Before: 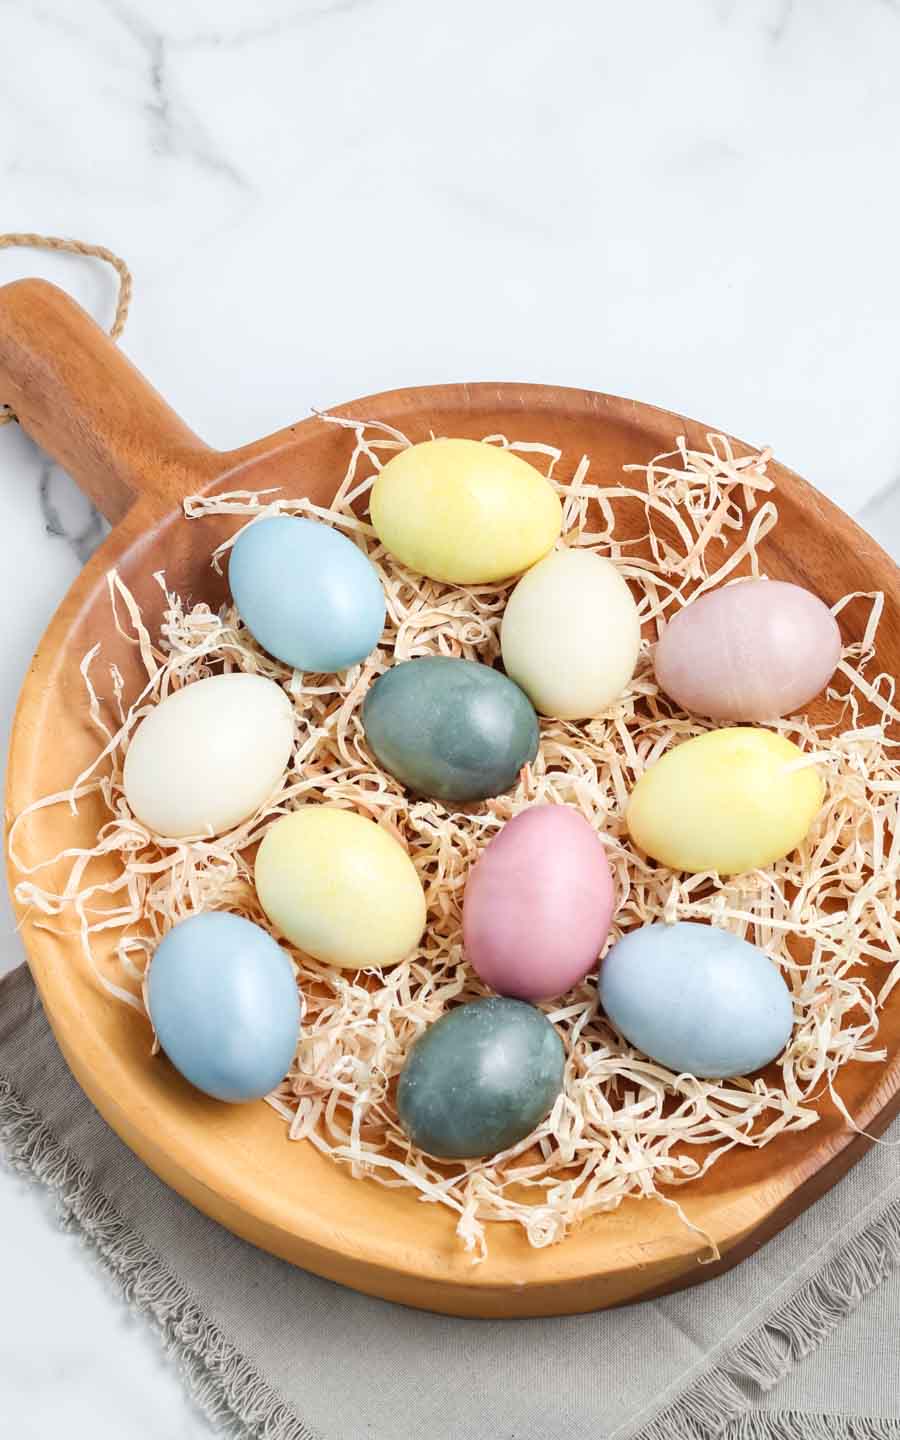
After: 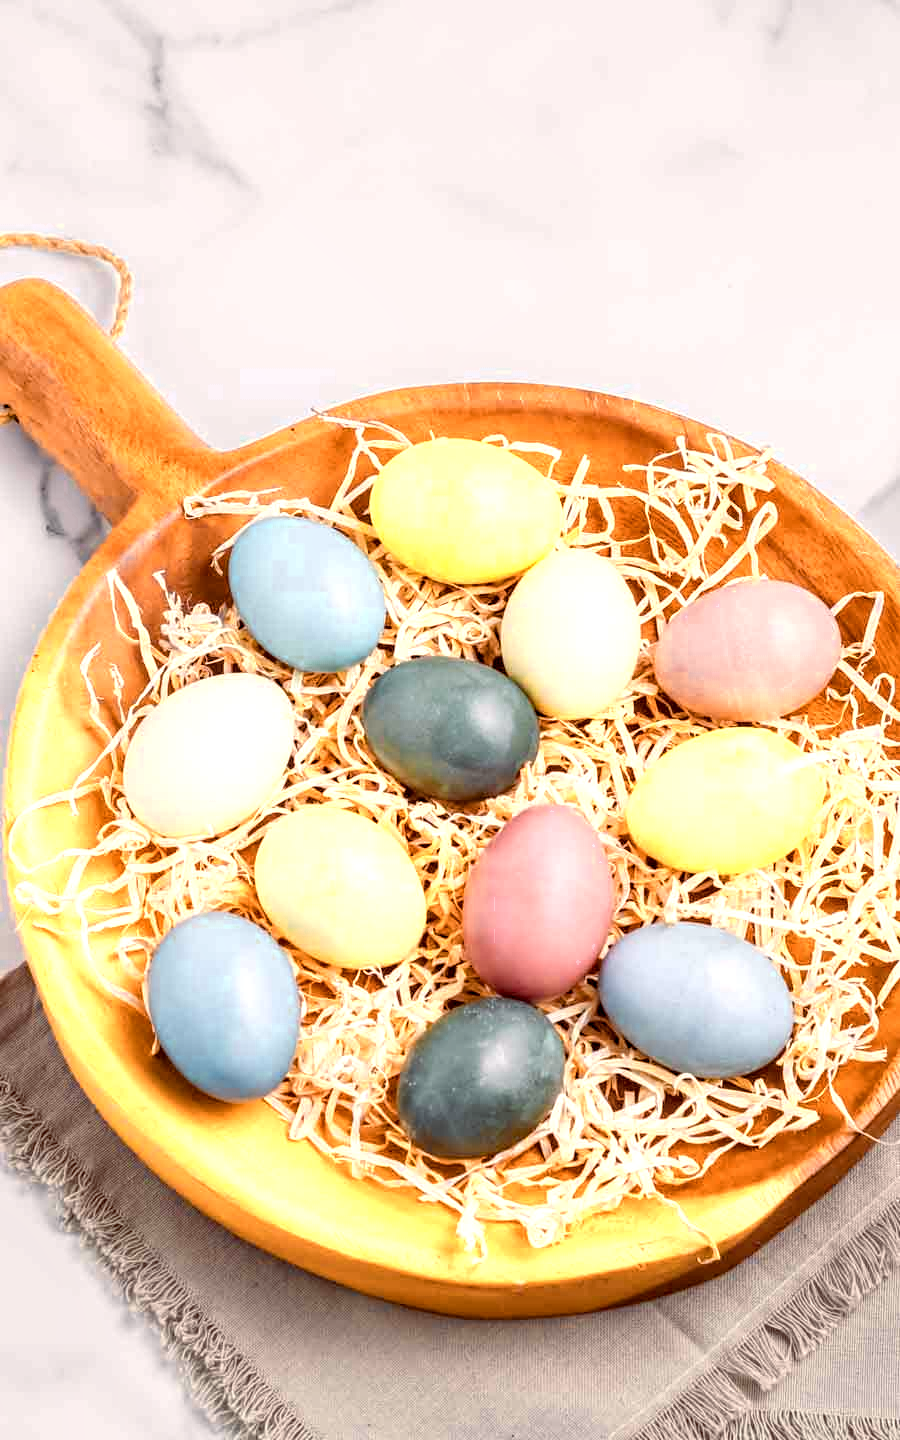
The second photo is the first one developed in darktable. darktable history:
local contrast: detail 130%
color balance rgb: highlights gain › chroma 1.65%, highlights gain › hue 55.13°, global offset › luminance -0.194%, global offset › chroma 0.269%, perceptual saturation grading › global saturation 36.338%, global vibrance 29.49%
contrast brightness saturation: saturation -0.066
color zones: curves: ch0 [(0.018, 0.548) (0.197, 0.654) (0.425, 0.447) (0.605, 0.658) (0.732, 0.579)]; ch1 [(0.105, 0.531) (0.224, 0.531) (0.386, 0.39) (0.618, 0.456) (0.732, 0.456) (0.956, 0.421)]; ch2 [(0.039, 0.583) (0.215, 0.465) (0.399, 0.544) (0.465, 0.548) (0.614, 0.447) (0.724, 0.43) (0.882, 0.623) (0.956, 0.632)]
